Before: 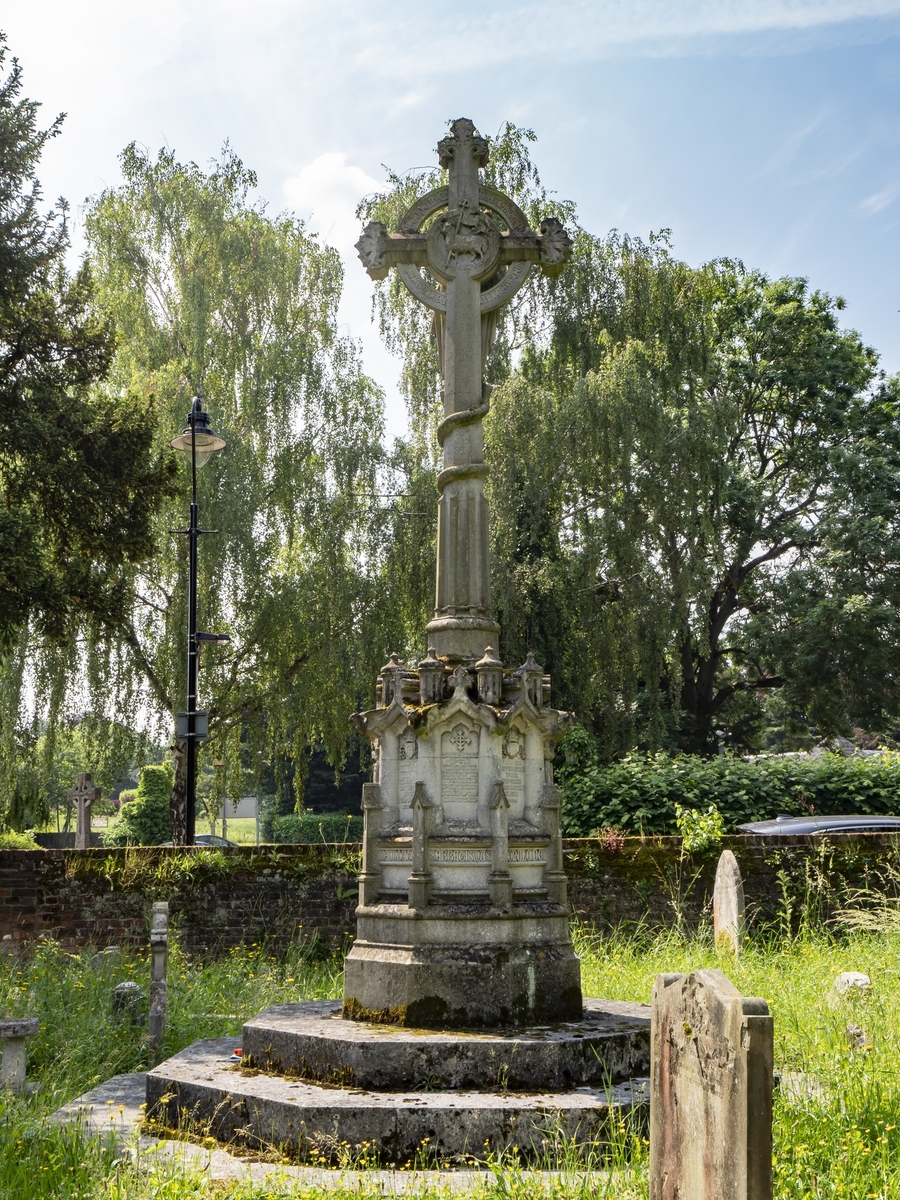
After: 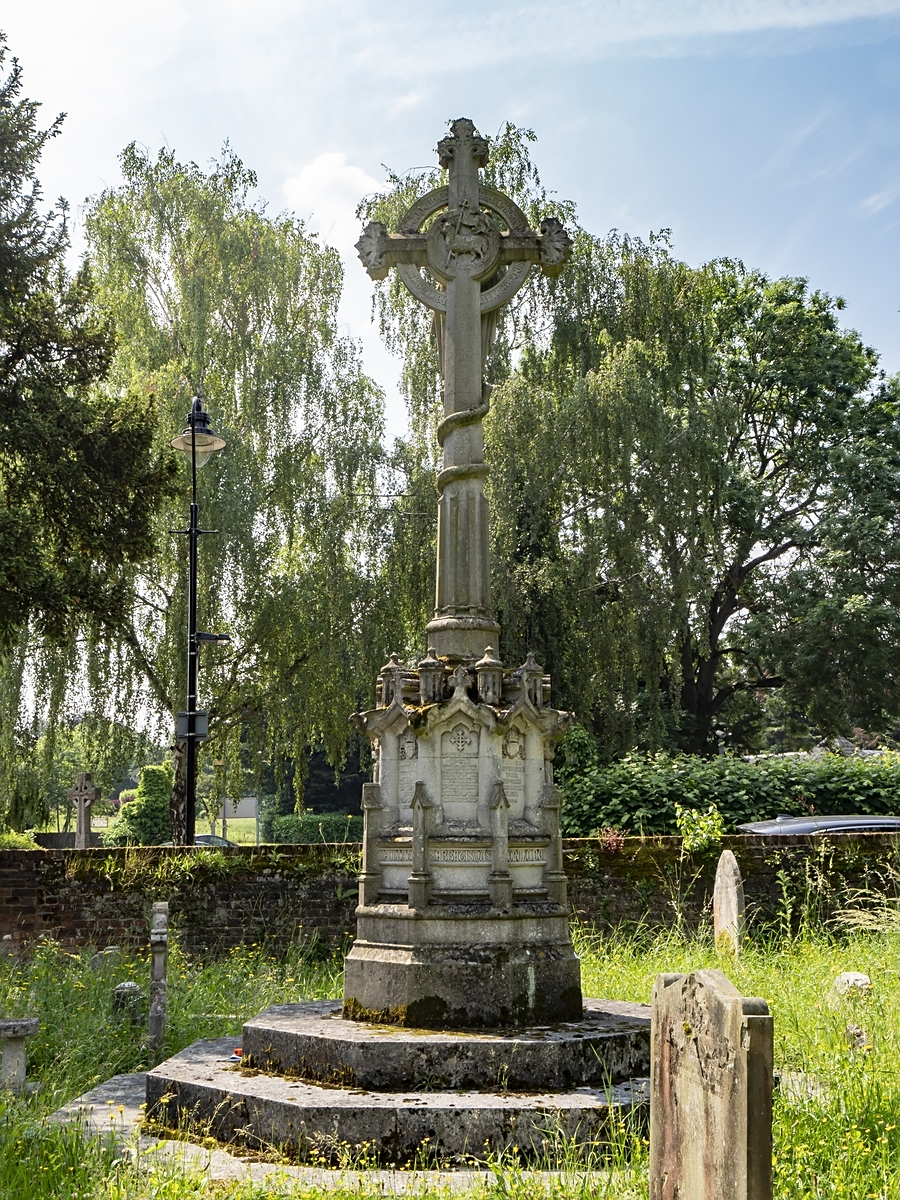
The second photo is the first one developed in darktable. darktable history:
sharpen: radius 1.873, amount 0.398, threshold 1.266
